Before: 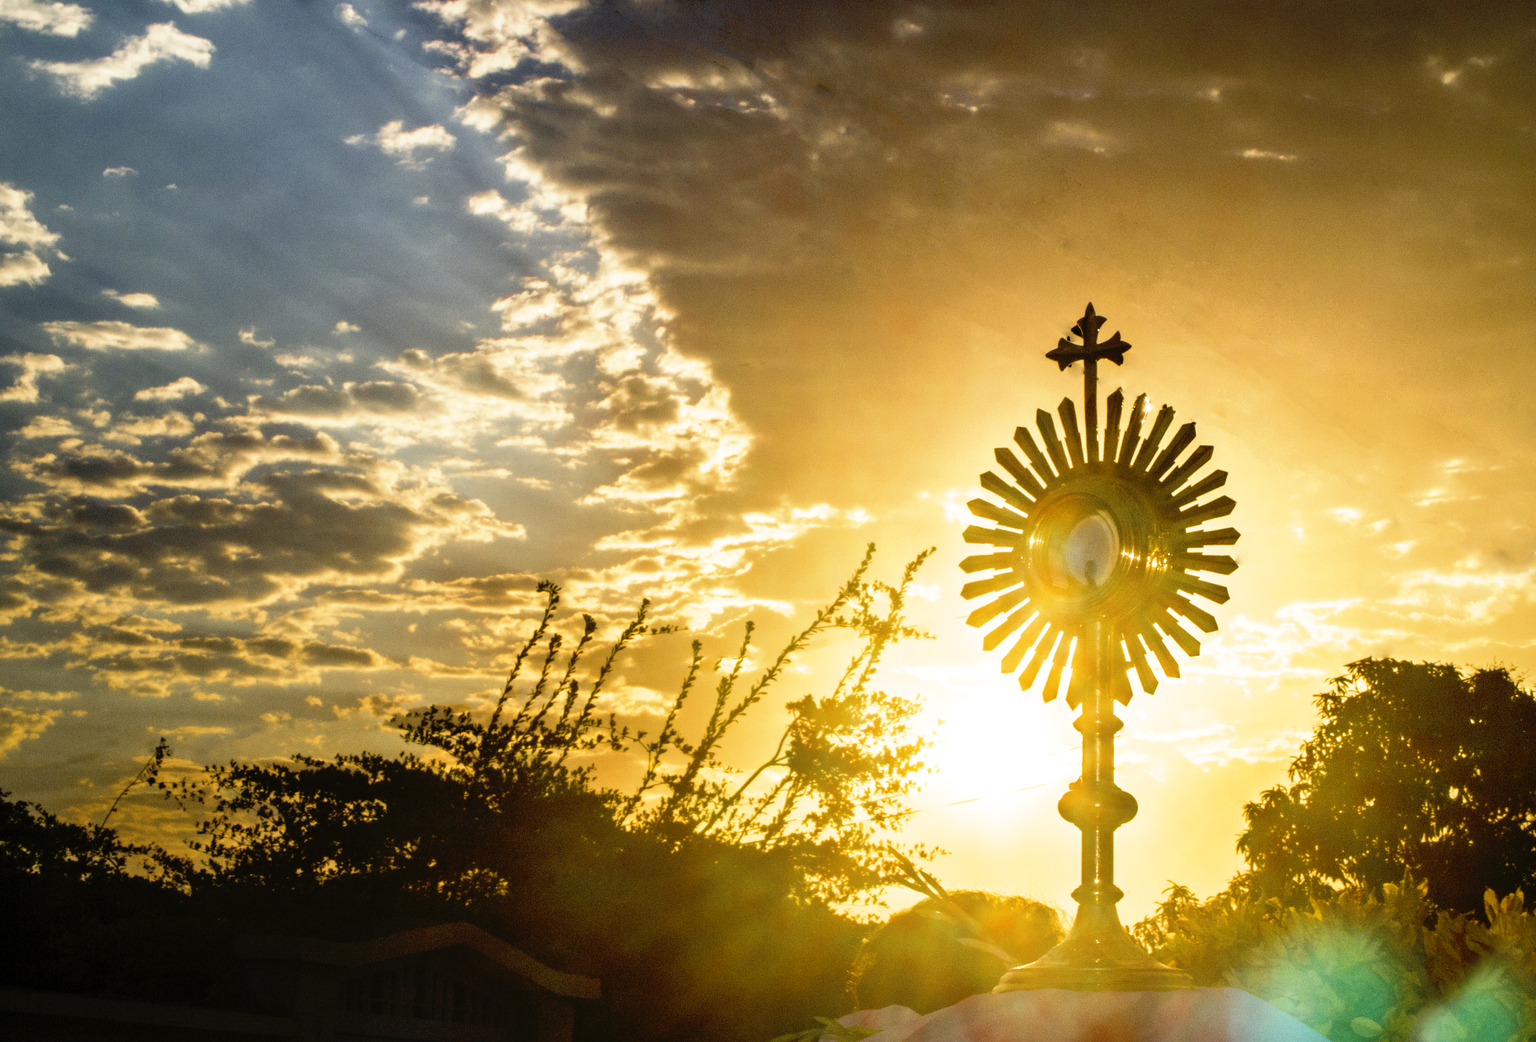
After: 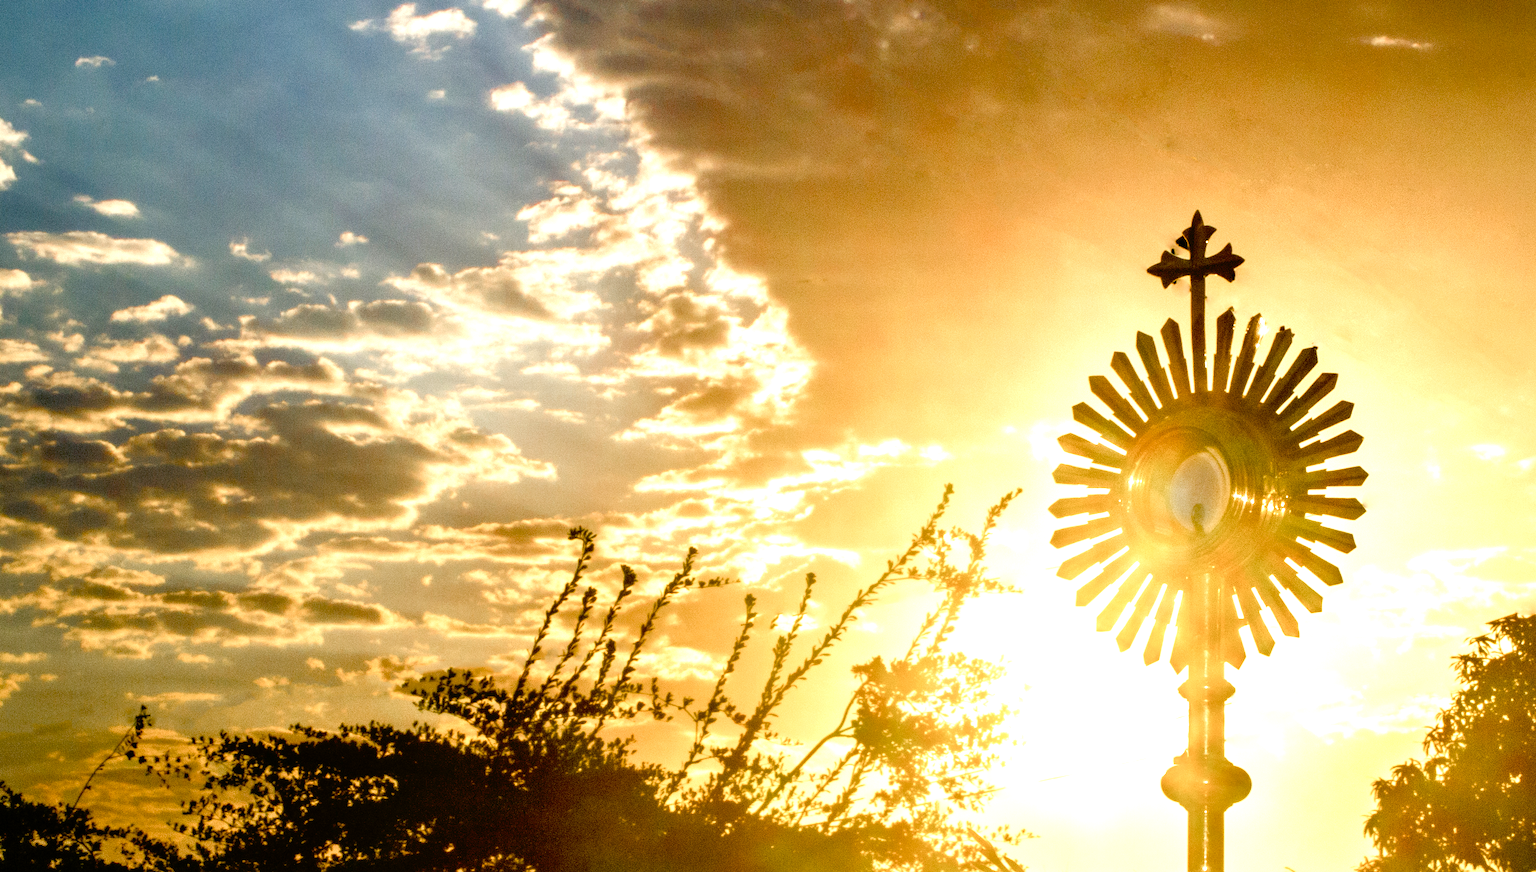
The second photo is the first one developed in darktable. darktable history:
crop and rotate: left 2.425%, top 11.305%, right 9.6%, bottom 15.08%
color balance rgb: perceptual saturation grading › global saturation 20%, perceptual saturation grading › highlights -50%, perceptual saturation grading › shadows 30%, perceptual brilliance grading › global brilliance 10%, perceptual brilliance grading › shadows 15%
